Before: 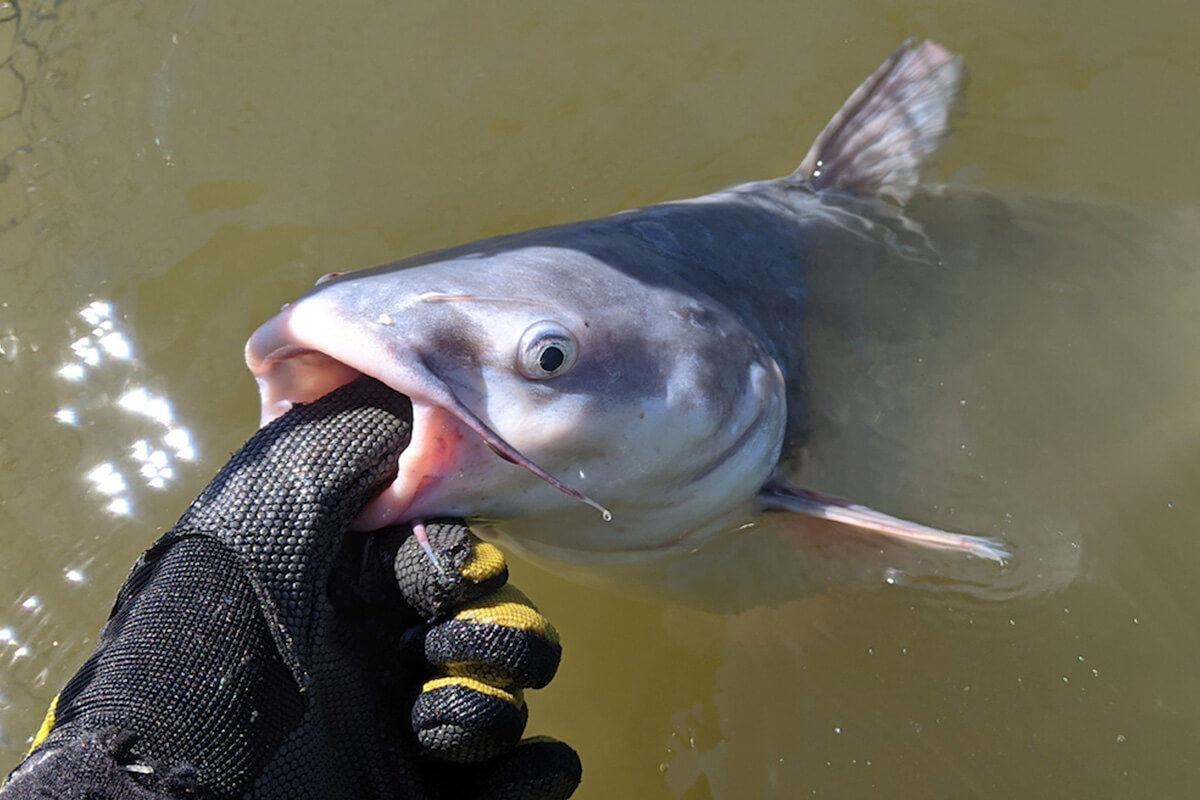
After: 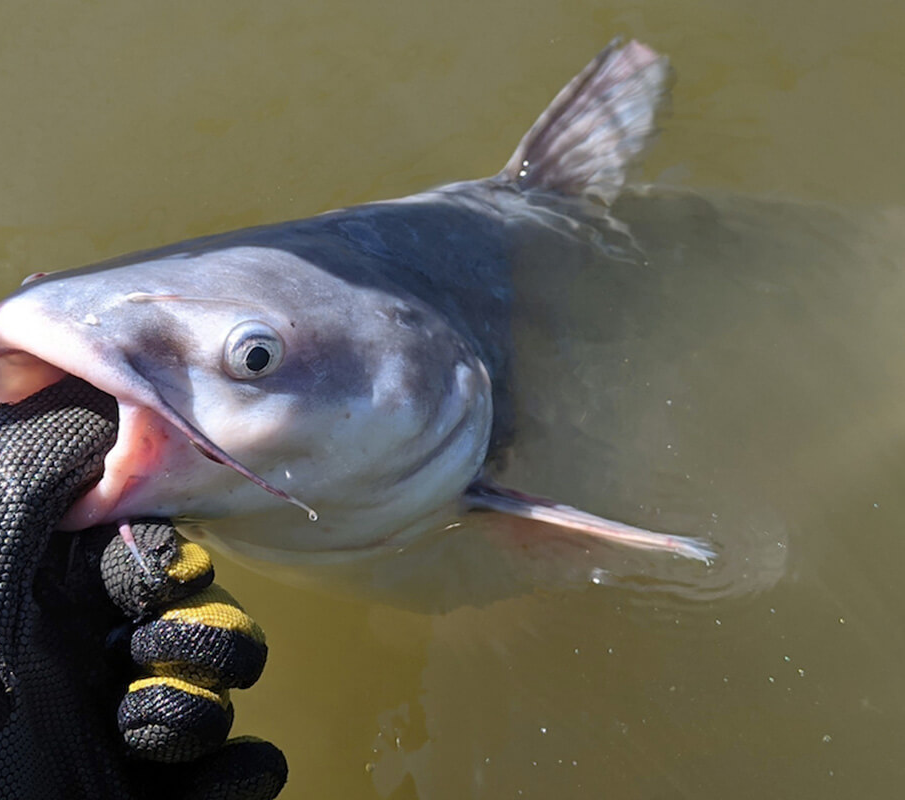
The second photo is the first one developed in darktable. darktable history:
crop and rotate: left 24.525%
